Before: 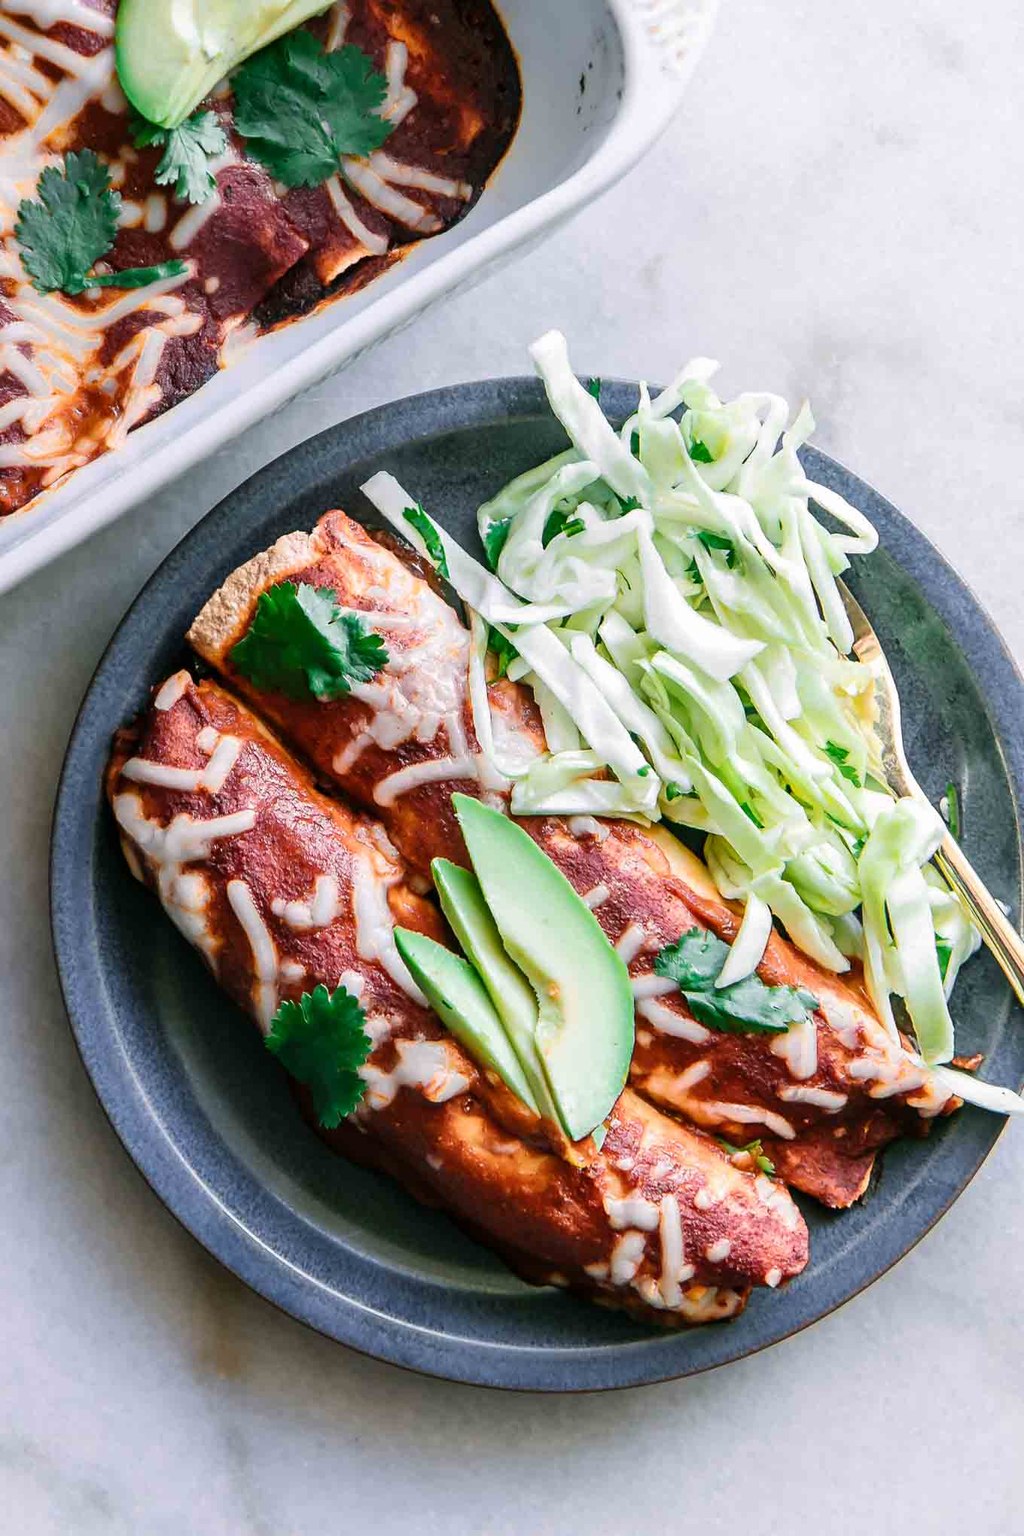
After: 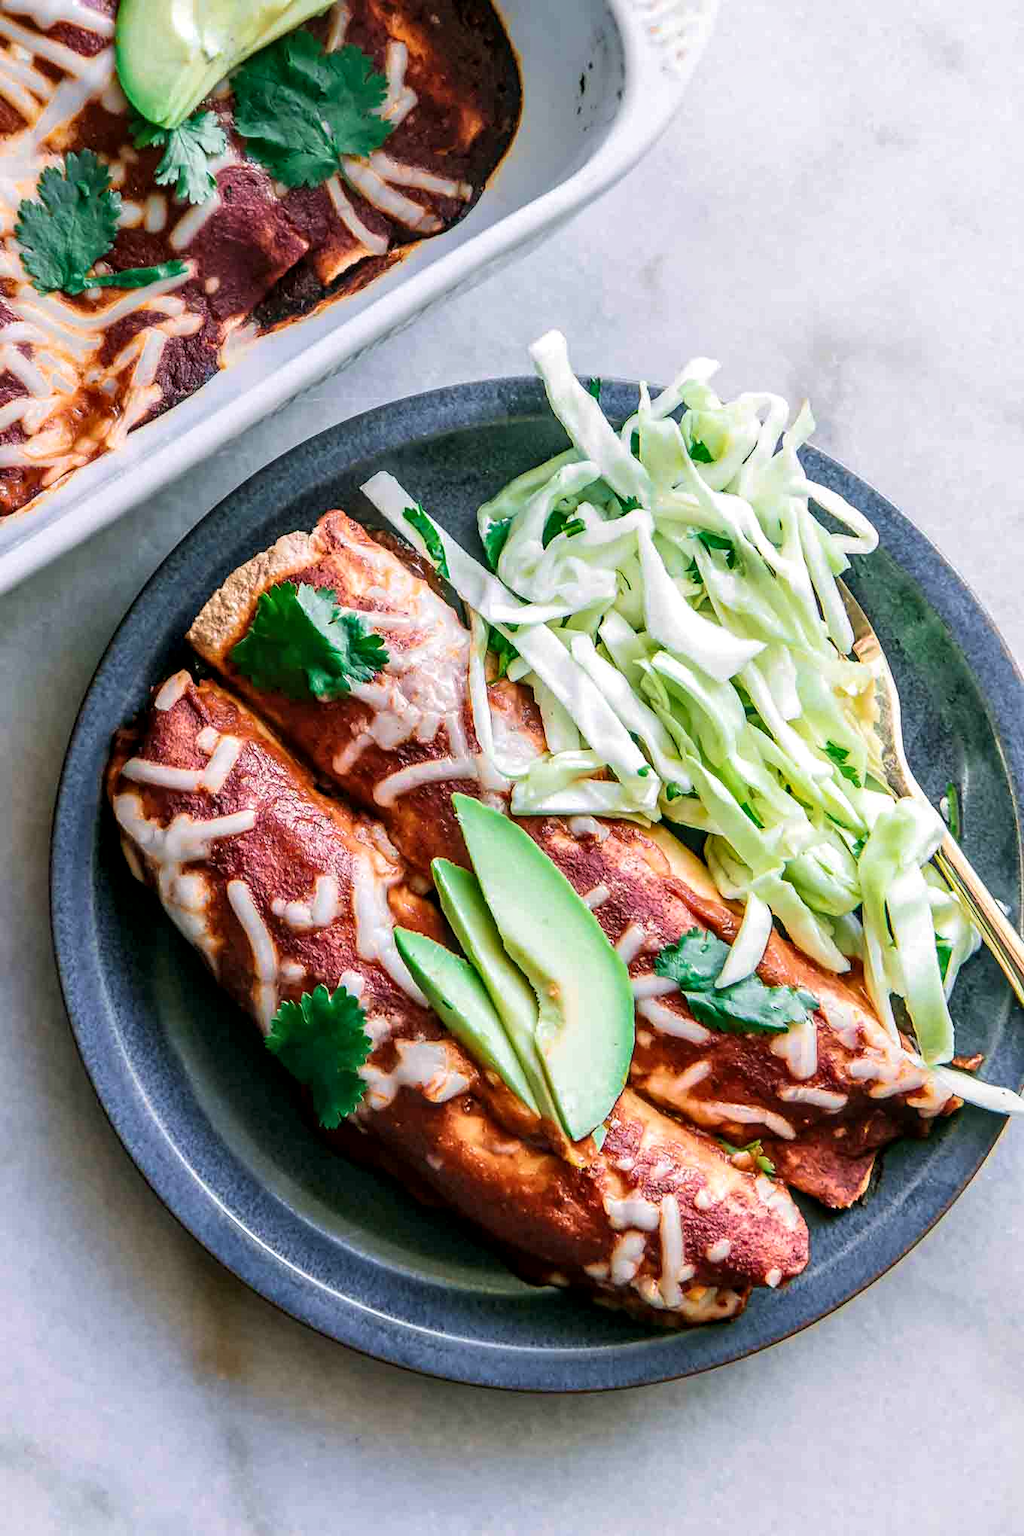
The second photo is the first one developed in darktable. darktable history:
velvia: on, module defaults
local contrast: detail 130%
